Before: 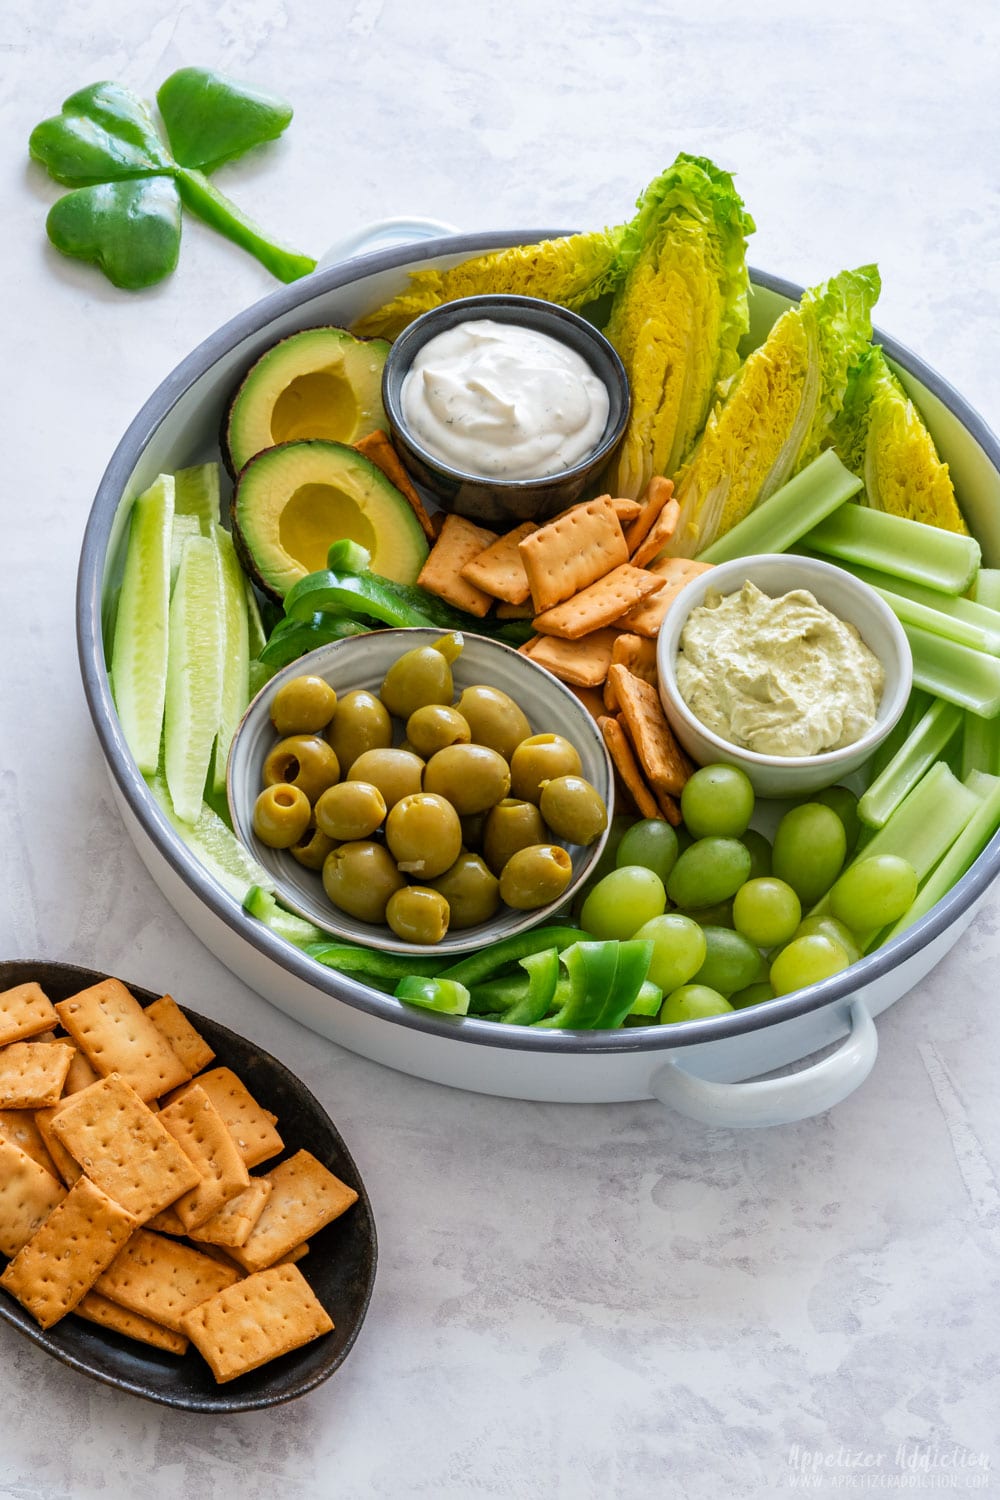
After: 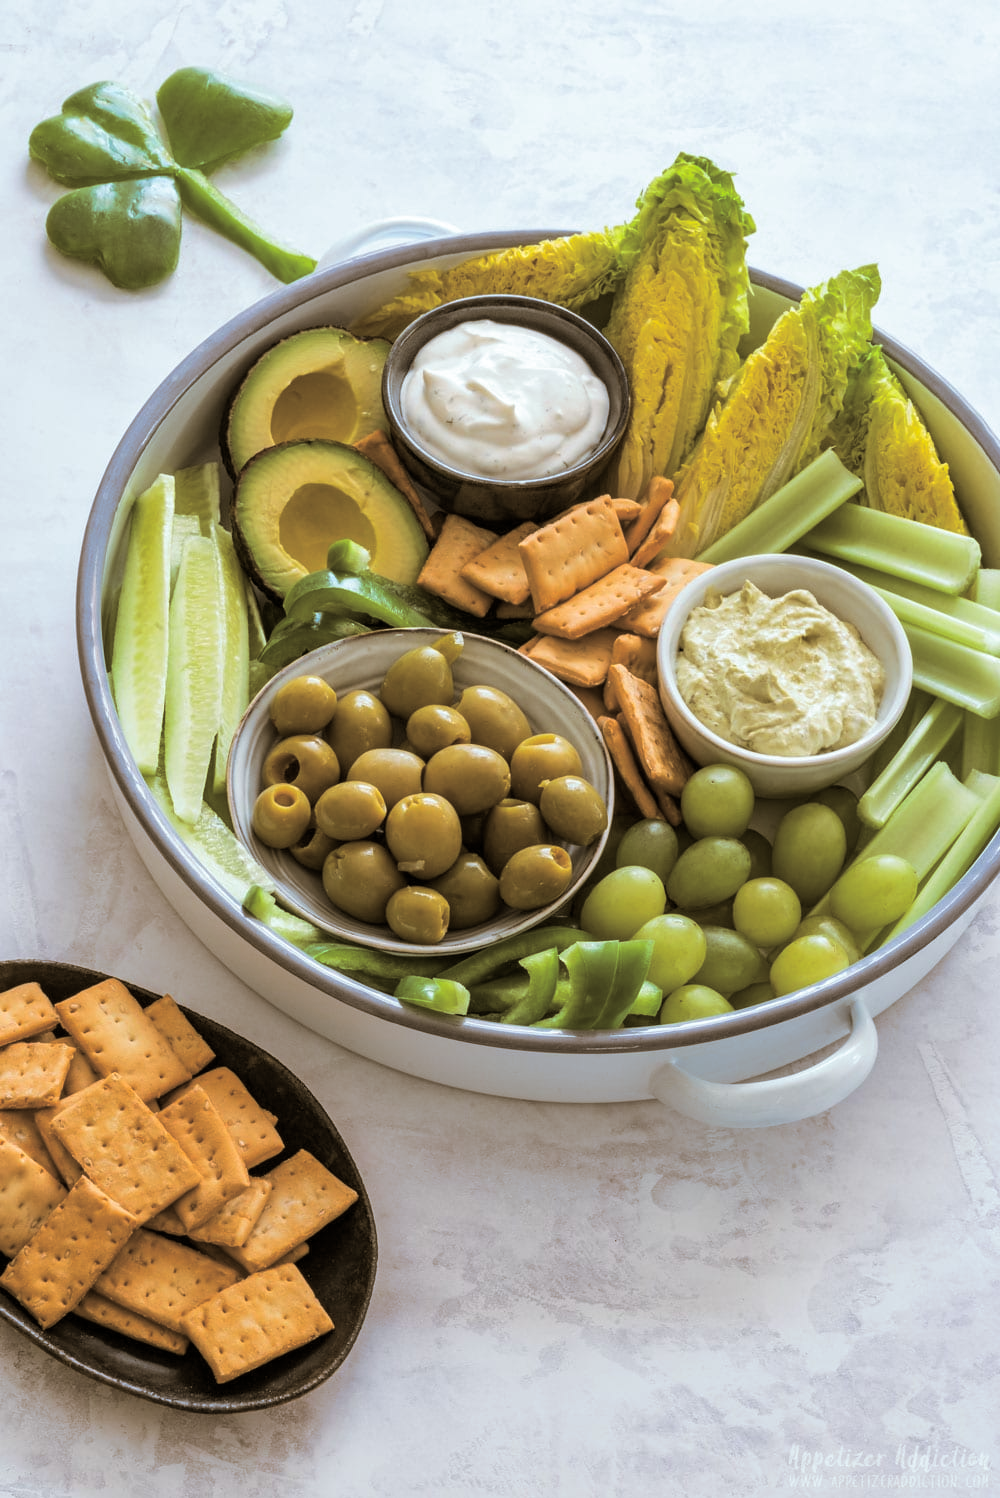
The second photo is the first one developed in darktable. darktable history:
split-toning: shadows › hue 37.98°, highlights › hue 185.58°, balance -55.261
crop: bottom 0.071%
